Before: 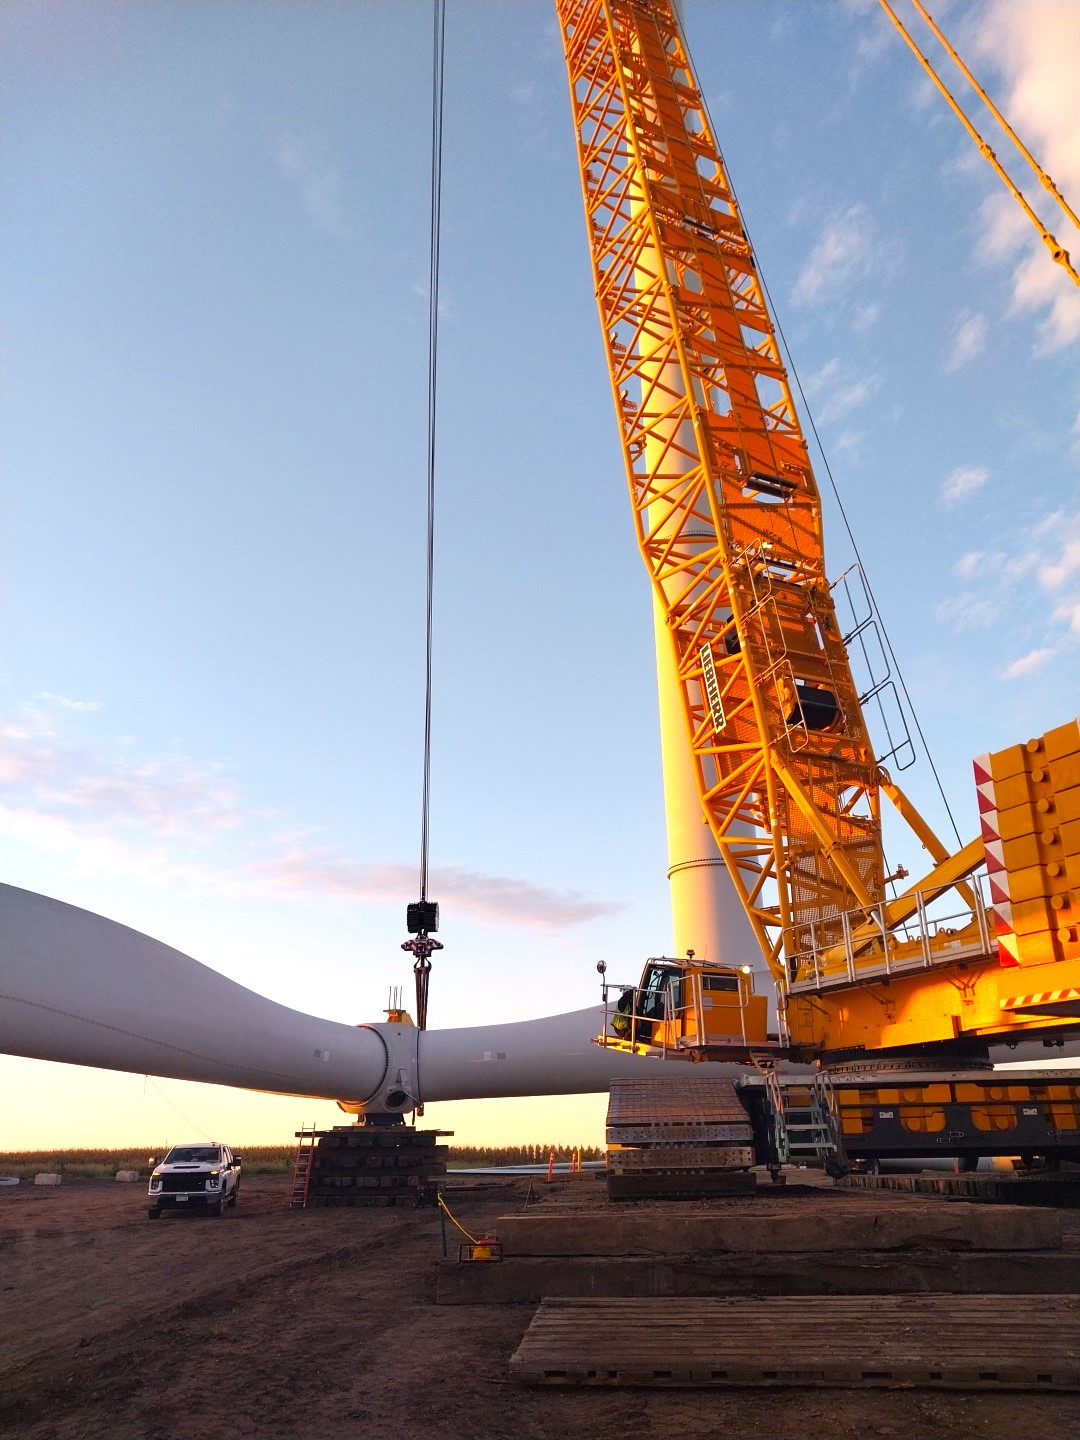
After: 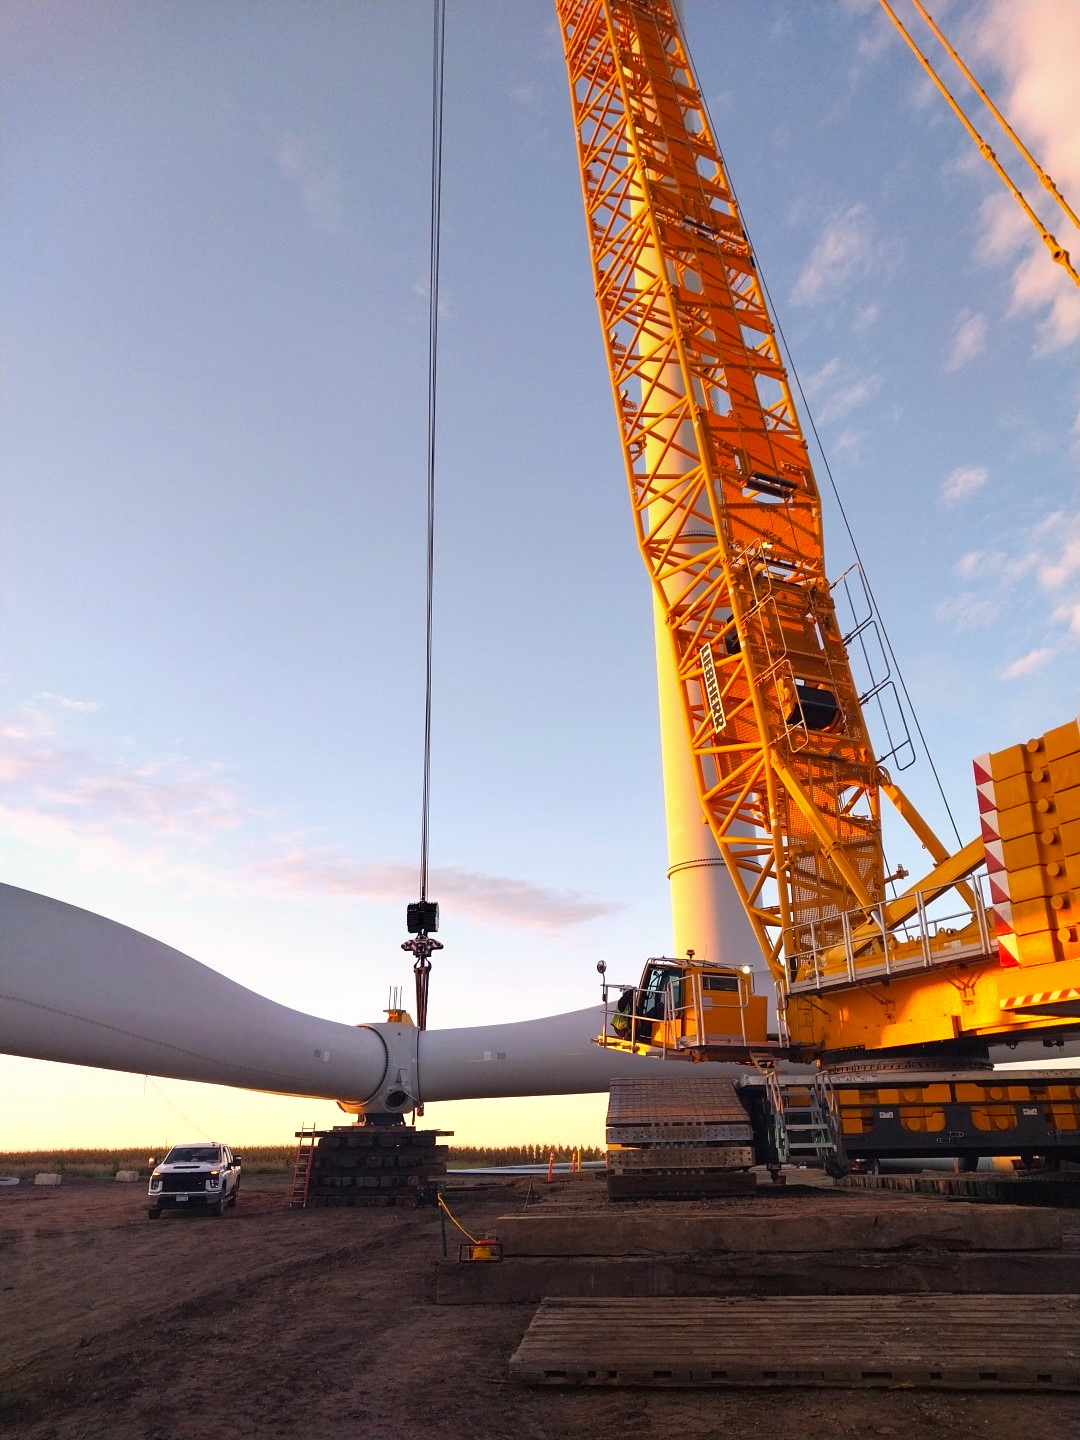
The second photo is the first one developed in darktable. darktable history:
graduated density: density 0.38 EV, hardness 21%, rotation -6.11°, saturation 32%
color correction: highlights a* -0.137, highlights b* 0.137
